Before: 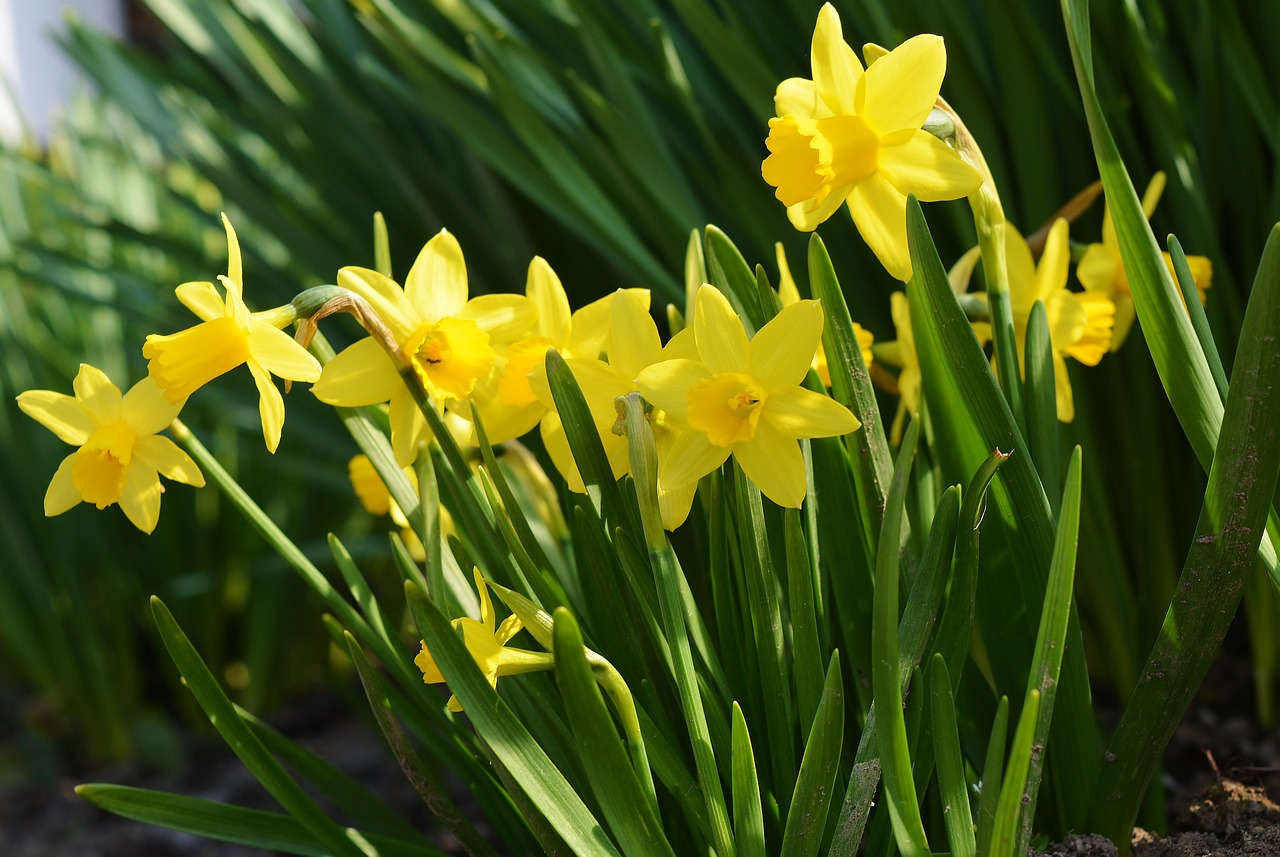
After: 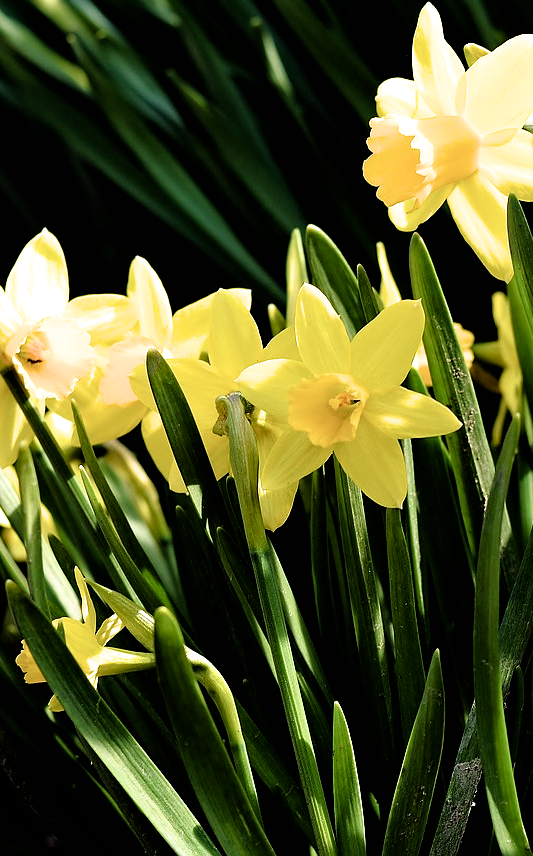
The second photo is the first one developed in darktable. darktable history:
sharpen: radius 1
haze removal: strength 0.29, distance 0.25, compatibility mode true, adaptive false
white balance: red 1.004, blue 1.096
crop: left 31.229%, right 27.105%
filmic rgb: black relative exposure -3.63 EV, white relative exposure 2.16 EV, hardness 3.62
